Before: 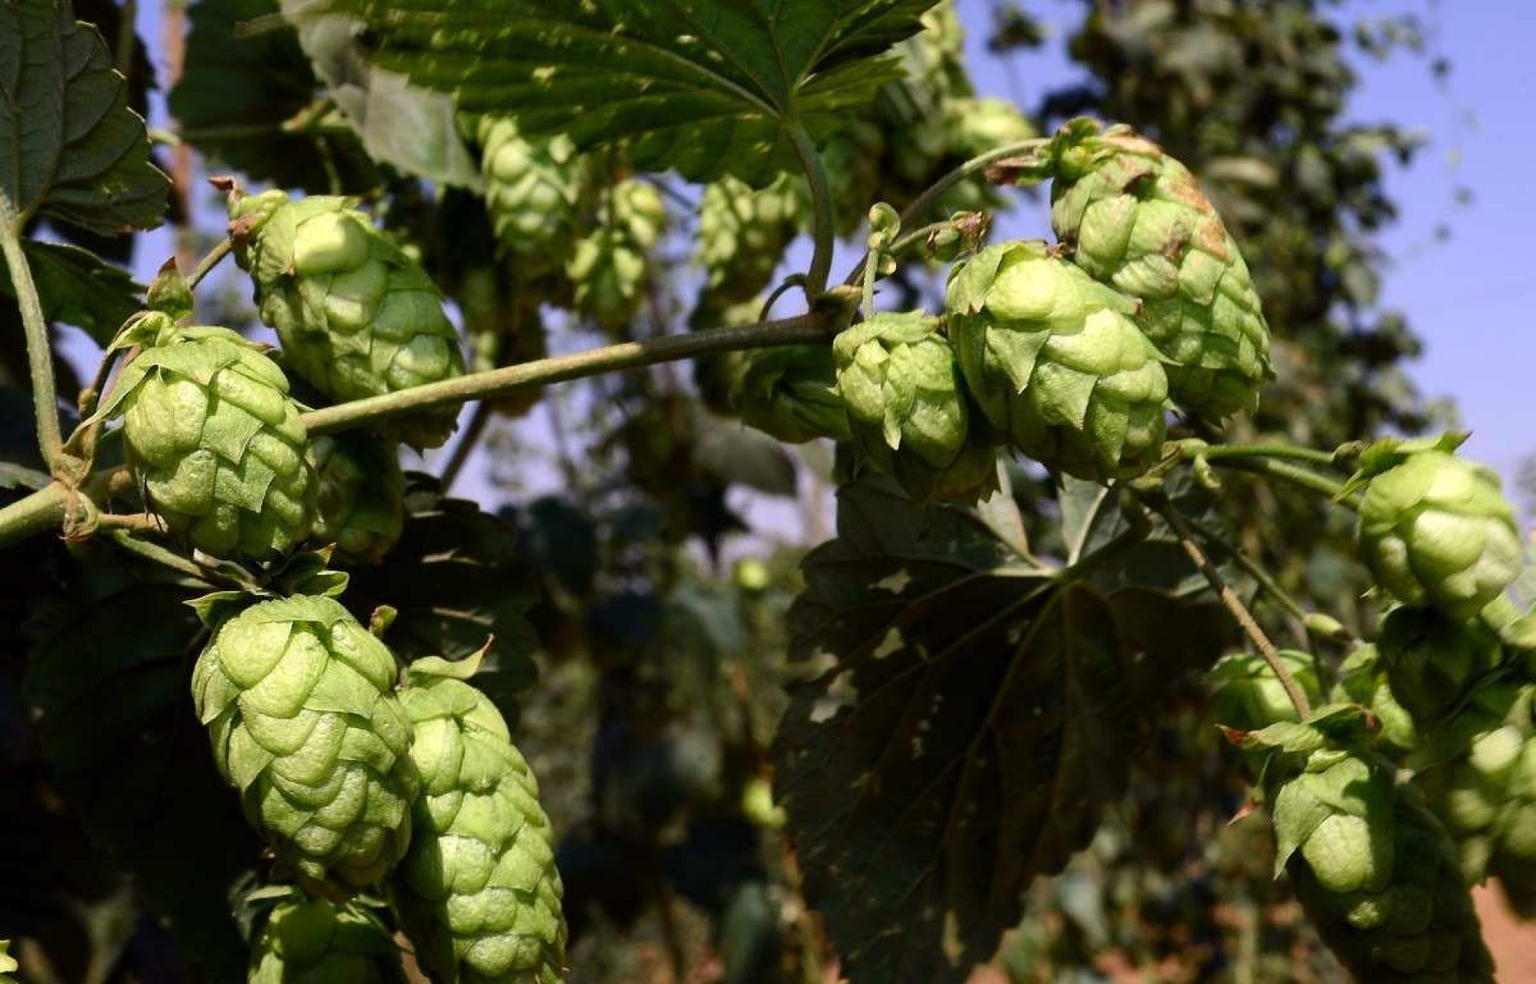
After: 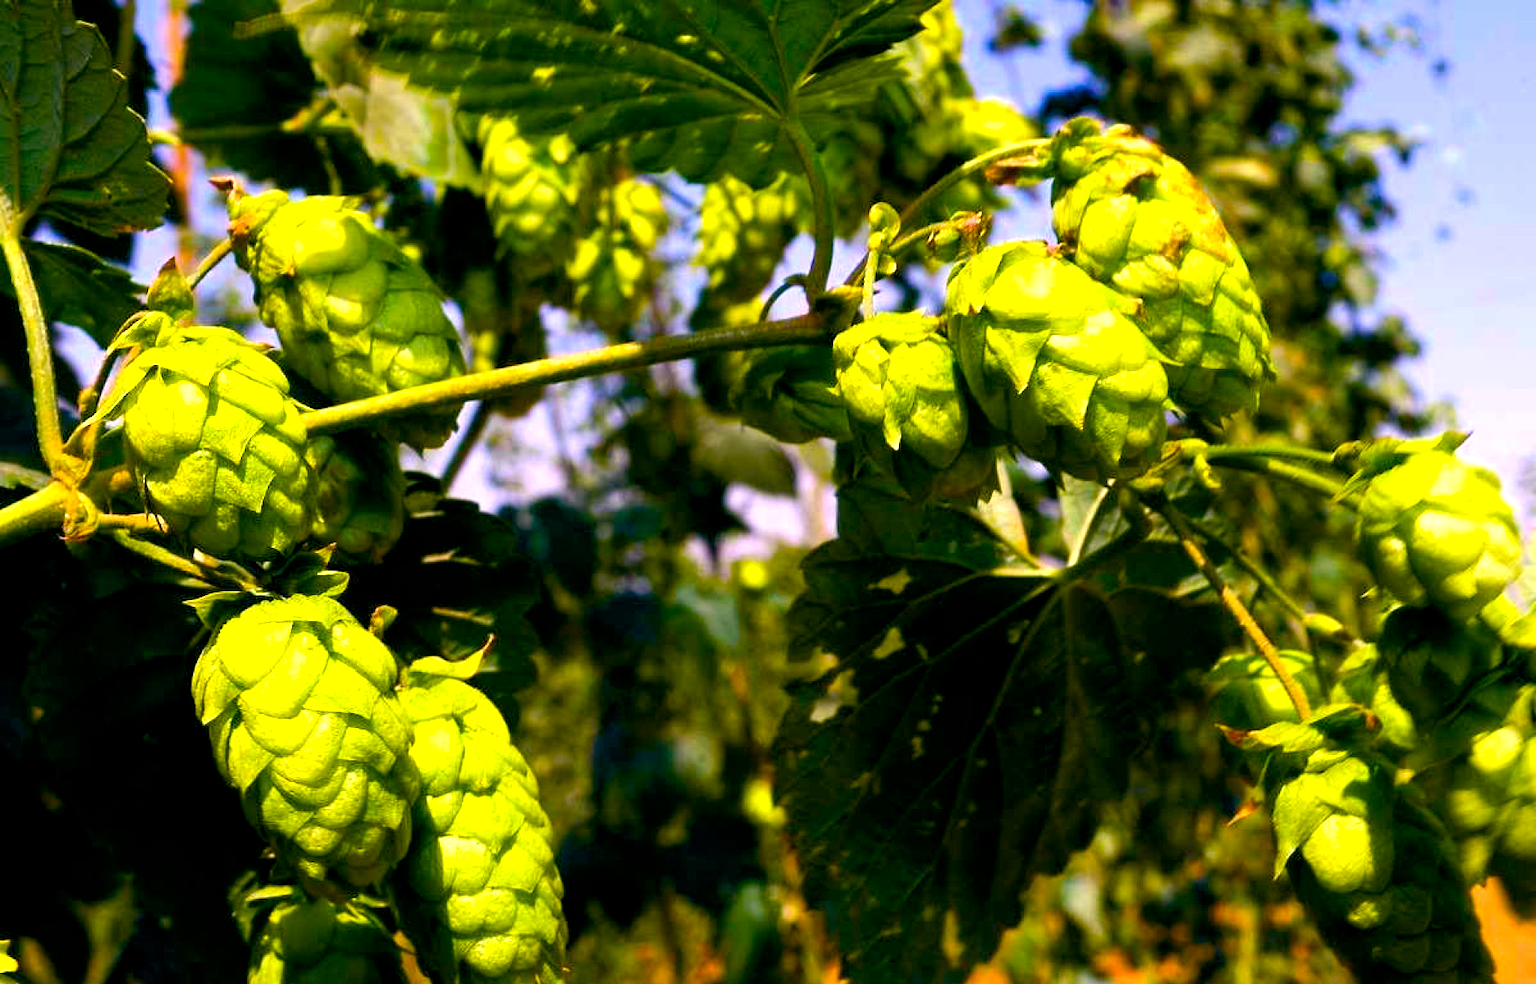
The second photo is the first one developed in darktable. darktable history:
exposure: exposure 0.946 EV, compensate highlight preservation false
color balance rgb: highlights gain › chroma 1.715%, highlights gain › hue 55.3°, global offset › luminance -0.331%, global offset › chroma 0.116%, global offset › hue 165.69°, white fulcrum 0.067 EV, perceptual saturation grading › global saturation 35.924%, perceptual saturation grading › shadows 36.169%, global vibrance 50.453%
